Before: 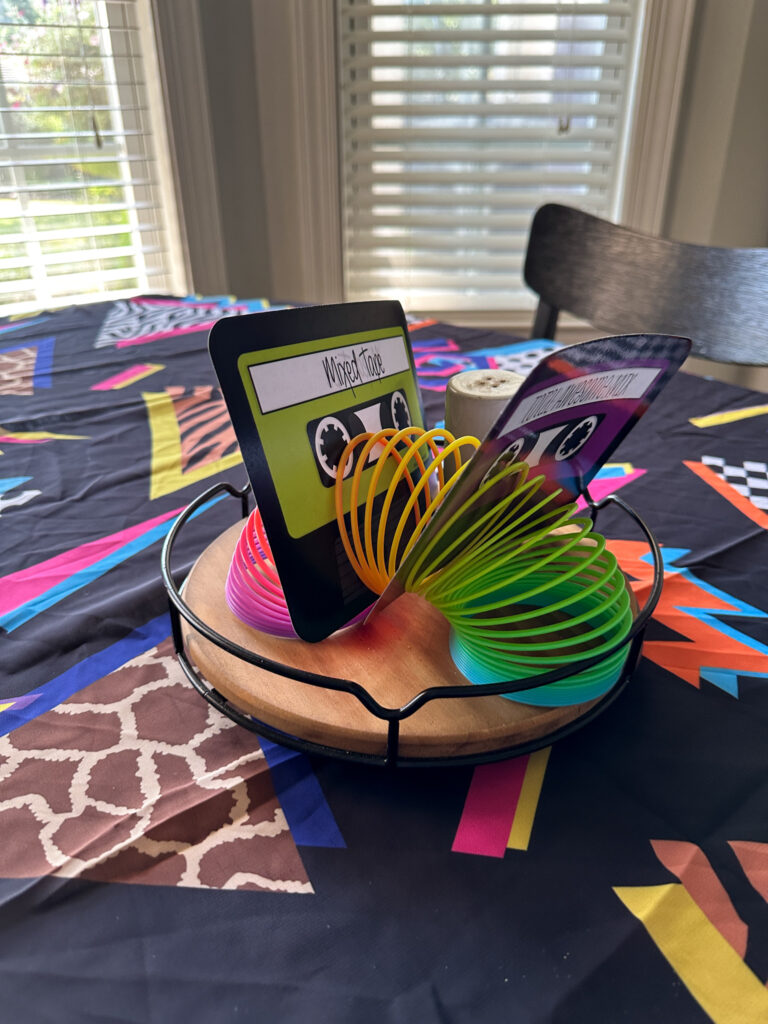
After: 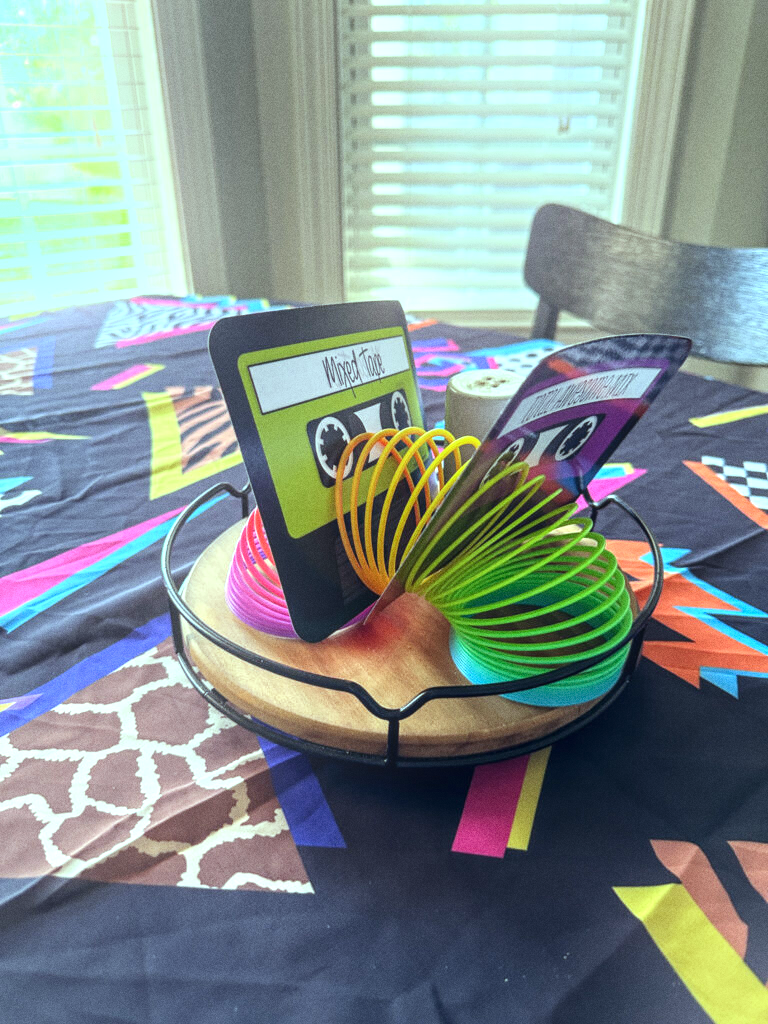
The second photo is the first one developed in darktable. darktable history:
exposure: black level correction -0.002, exposure 0.54 EV, compensate highlight preservation false
grain: coarseness 0.09 ISO
local contrast: on, module defaults
bloom: size 16%, threshold 98%, strength 20%
color balance: mode lift, gamma, gain (sRGB), lift [0.997, 0.979, 1.021, 1.011], gamma [1, 1.084, 0.916, 0.998], gain [1, 0.87, 1.13, 1.101], contrast 4.55%, contrast fulcrum 38.24%, output saturation 104.09%
